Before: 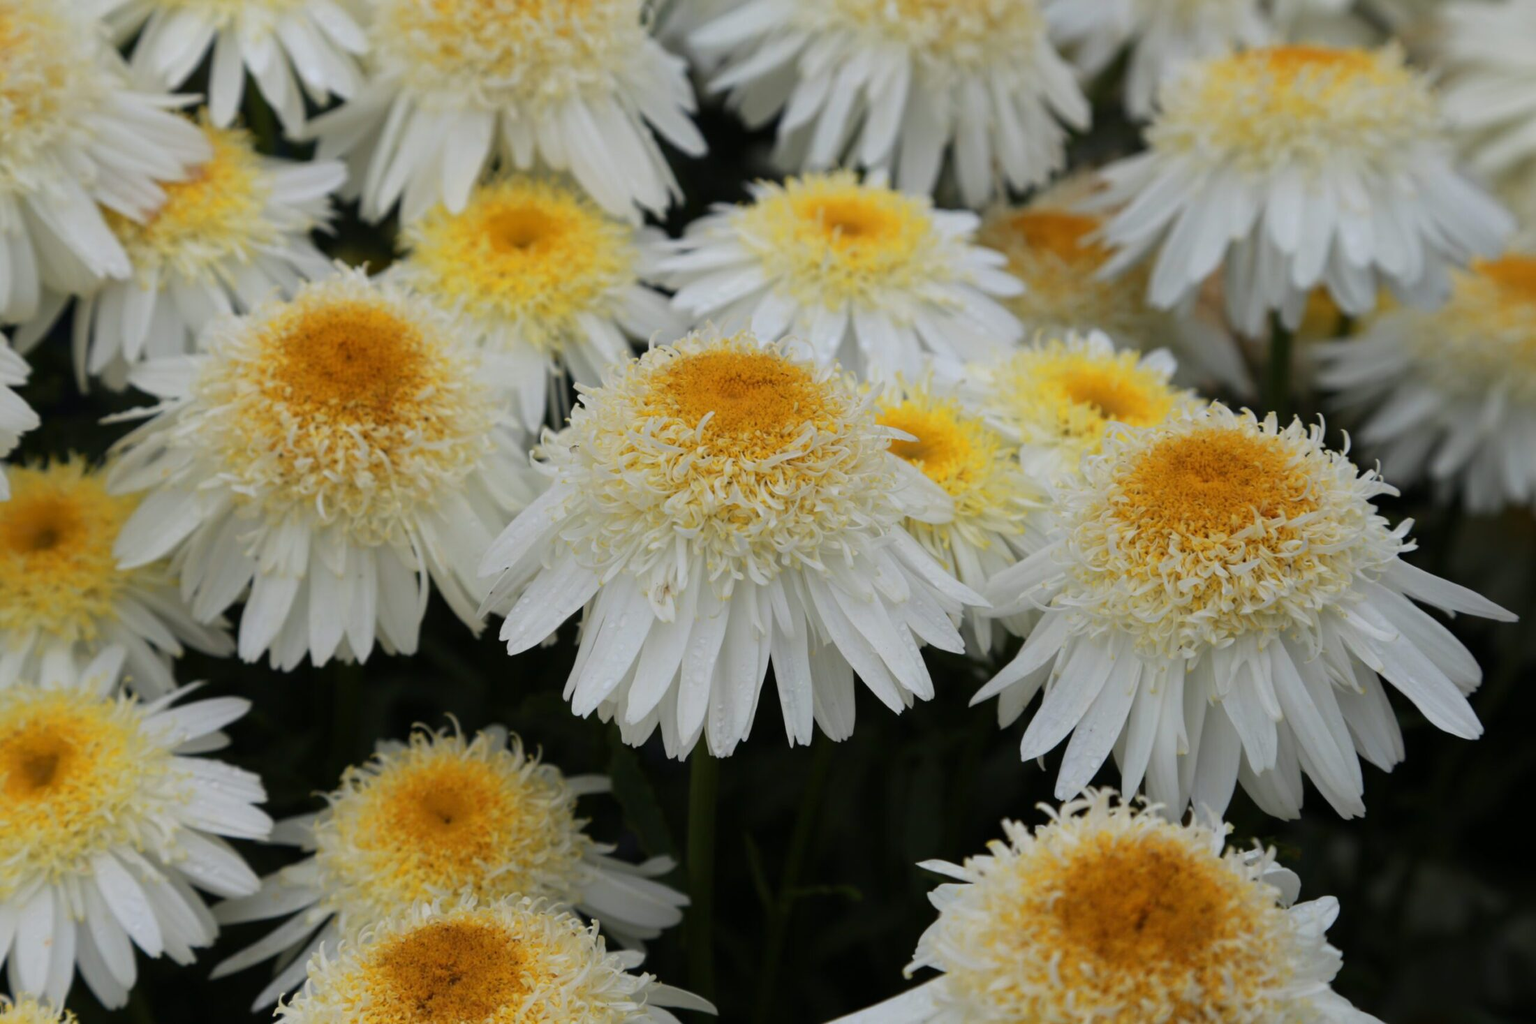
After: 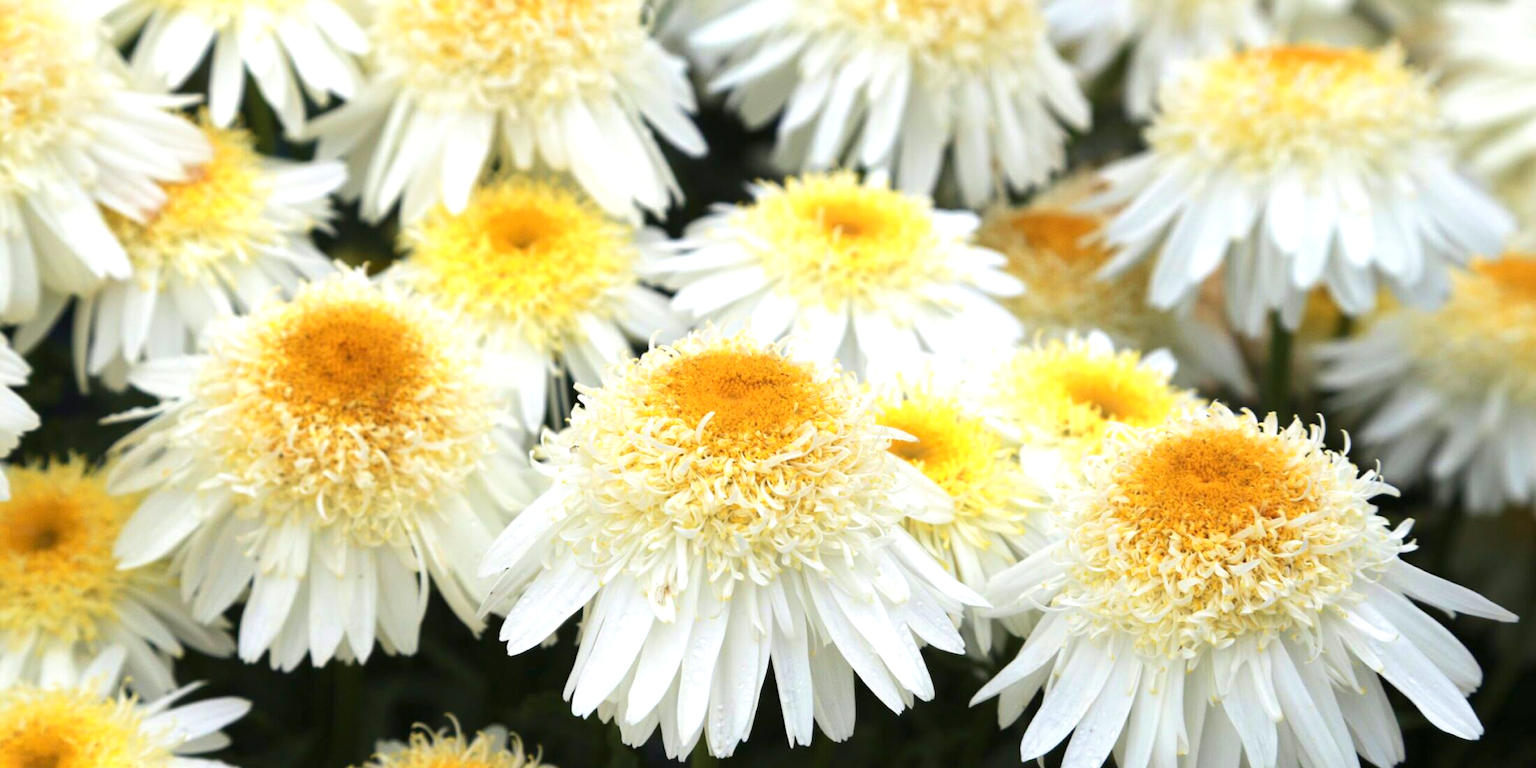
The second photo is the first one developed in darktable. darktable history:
grain: coarseness 0.09 ISO, strength 10%
crop: bottom 24.988%
velvia: on, module defaults
exposure: black level correction 0, exposure 1.173 EV, compensate exposure bias true, compensate highlight preservation false
